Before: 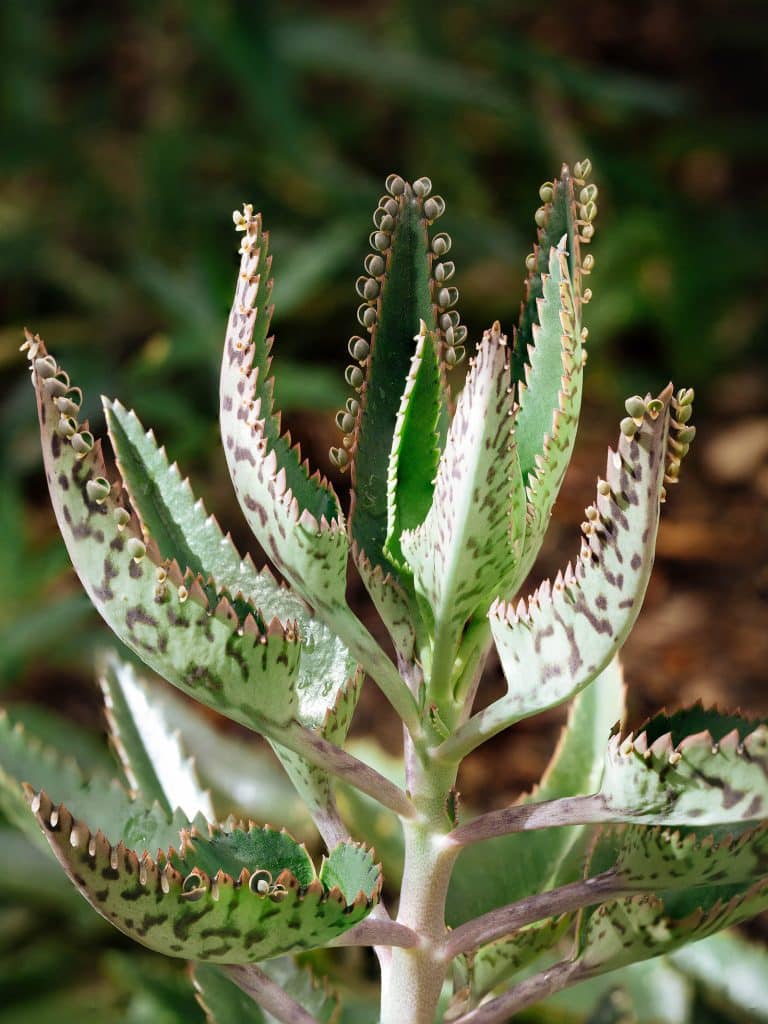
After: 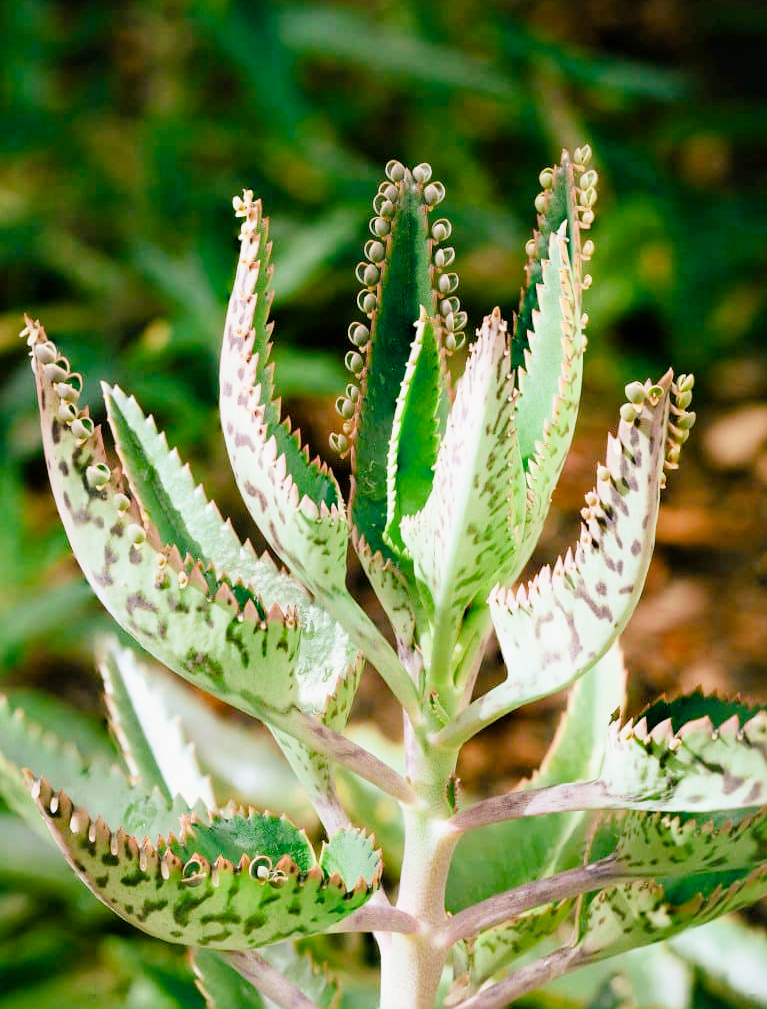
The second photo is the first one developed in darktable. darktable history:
filmic rgb: black relative exposure -7.65 EV, white relative exposure 4.56 EV, threshold 2.98 EV, hardness 3.61, enable highlight reconstruction true
exposure: black level correction 0.001, exposure 1.398 EV, compensate highlight preservation false
crop: top 1.391%, right 0.022%
color balance rgb: shadows lift › chroma 11.764%, shadows lift › hue 130.87°, global offset › luminance 0.278%, perceptual saturation grading › global saturation 20.645%, perceptual saturation grading › highlights -19.996%, perceptual saturation grading › shadows 29.862%
